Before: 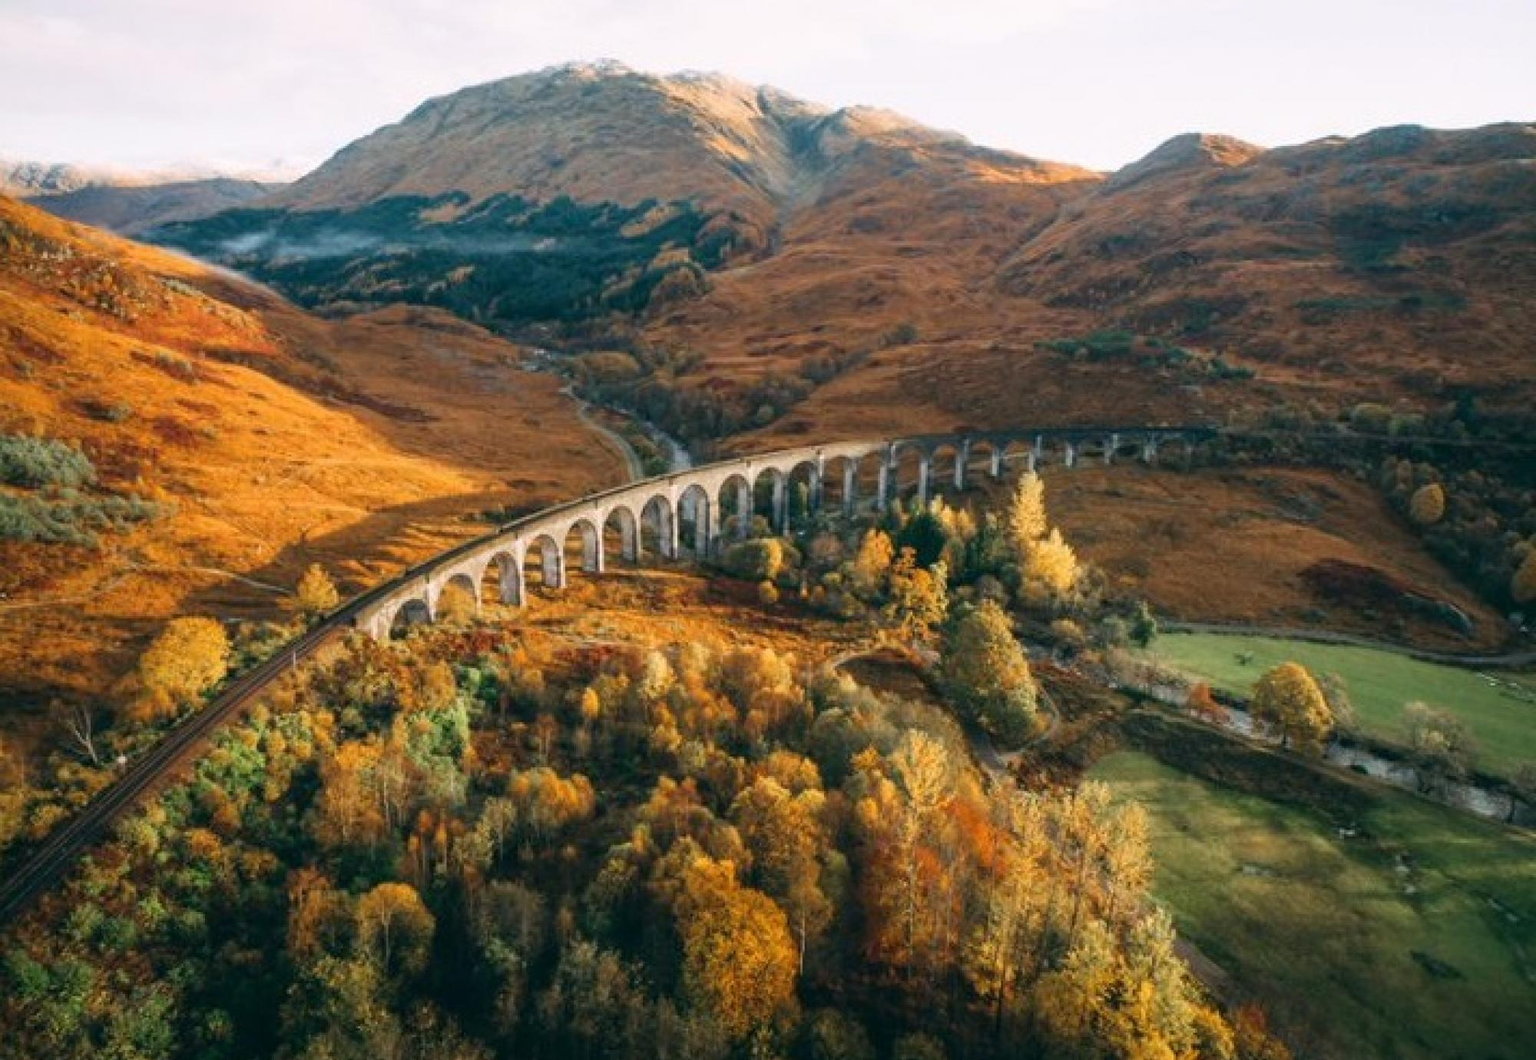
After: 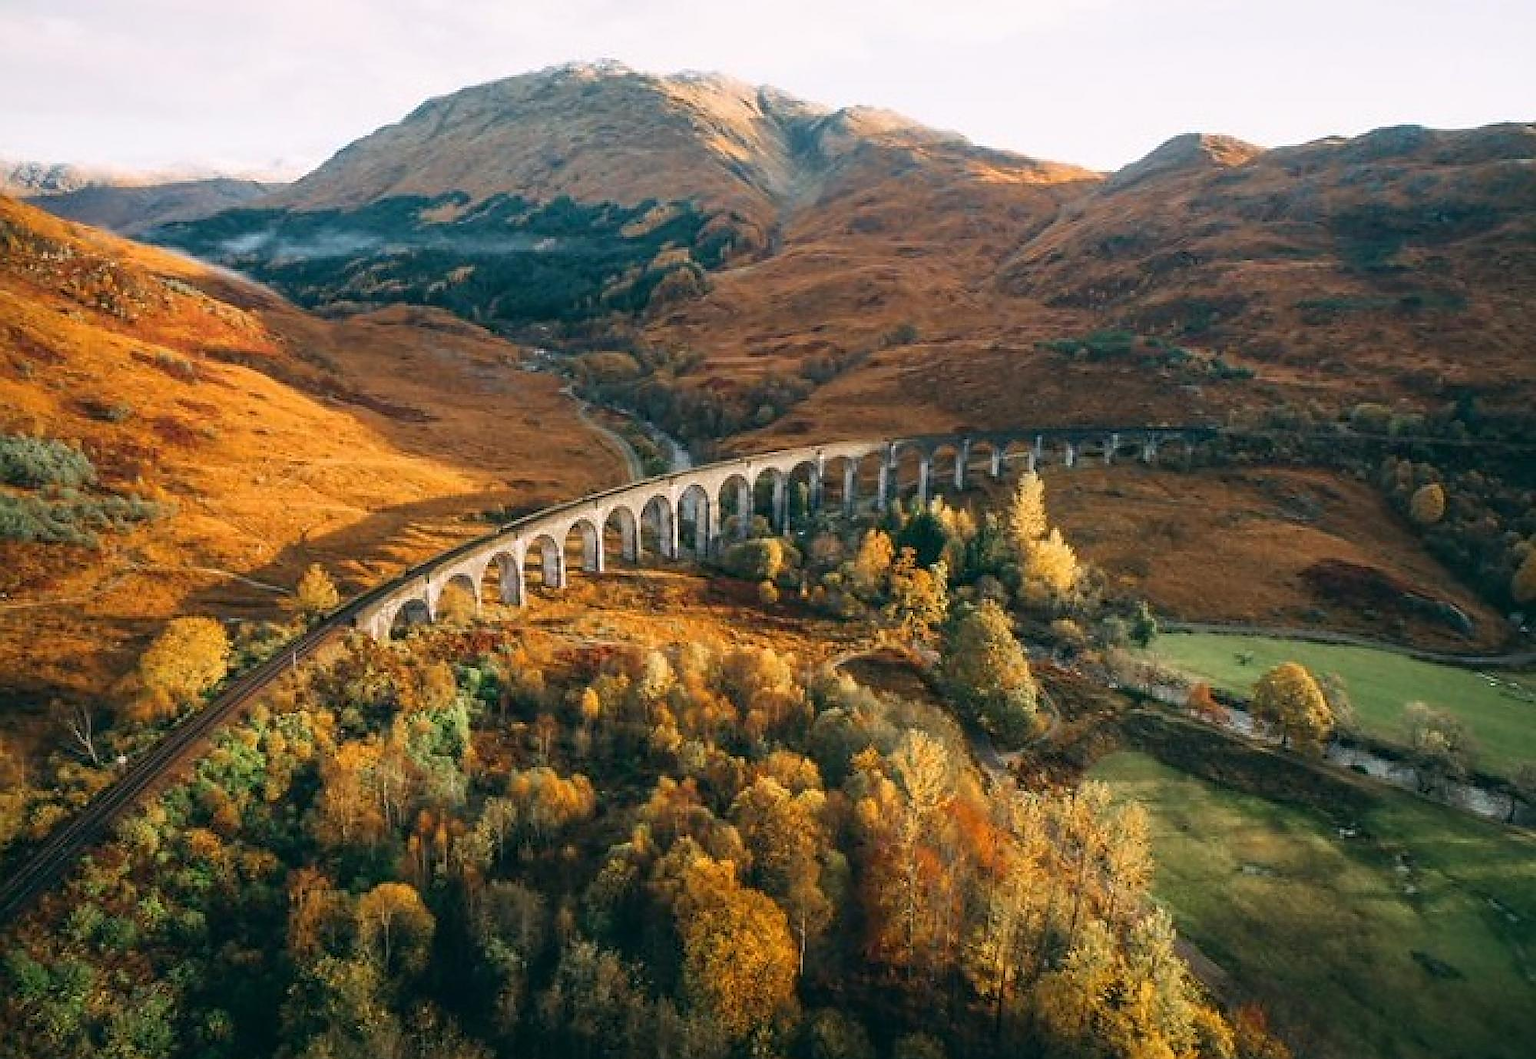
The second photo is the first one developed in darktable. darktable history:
sharpen: radius 1.359, amount 1.245, threshold 0.831
